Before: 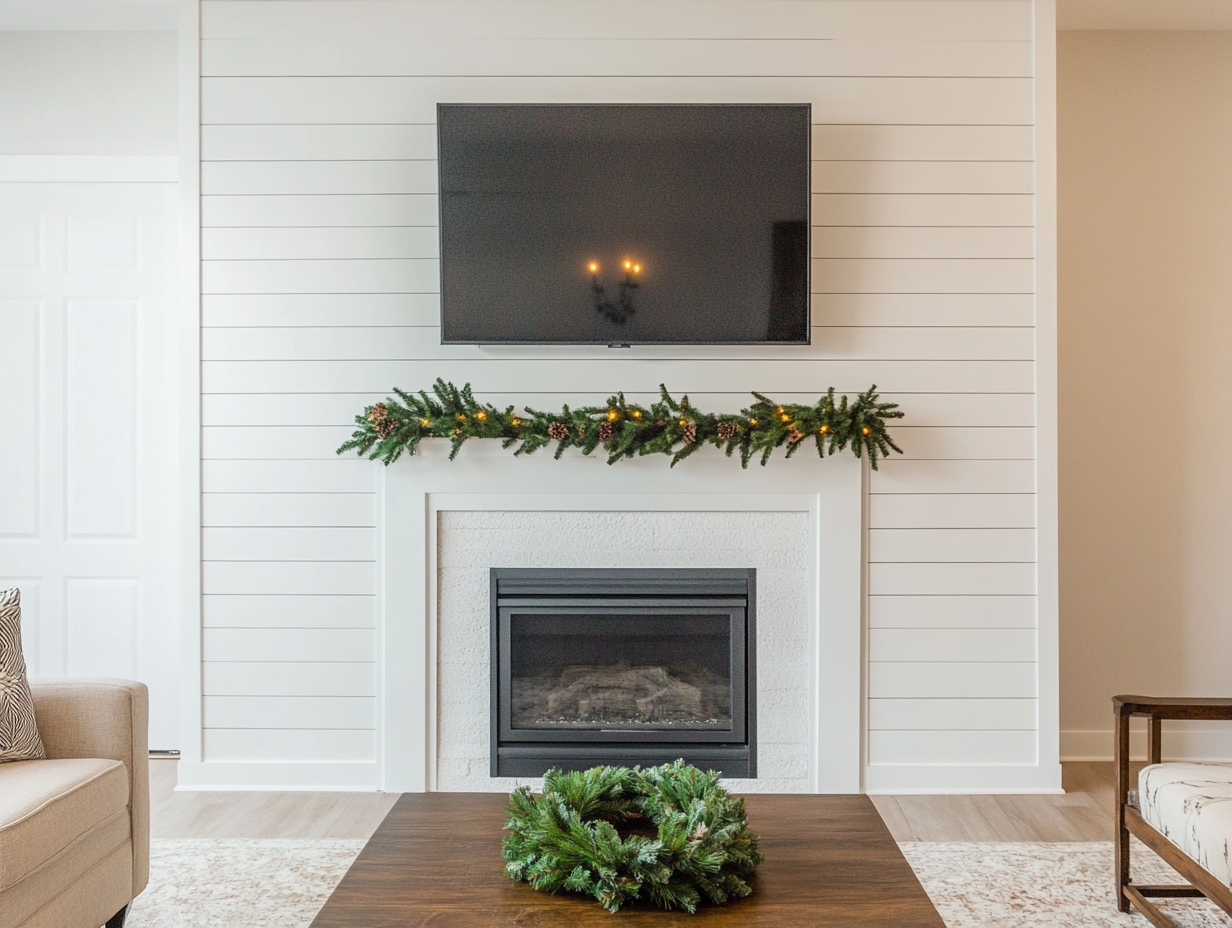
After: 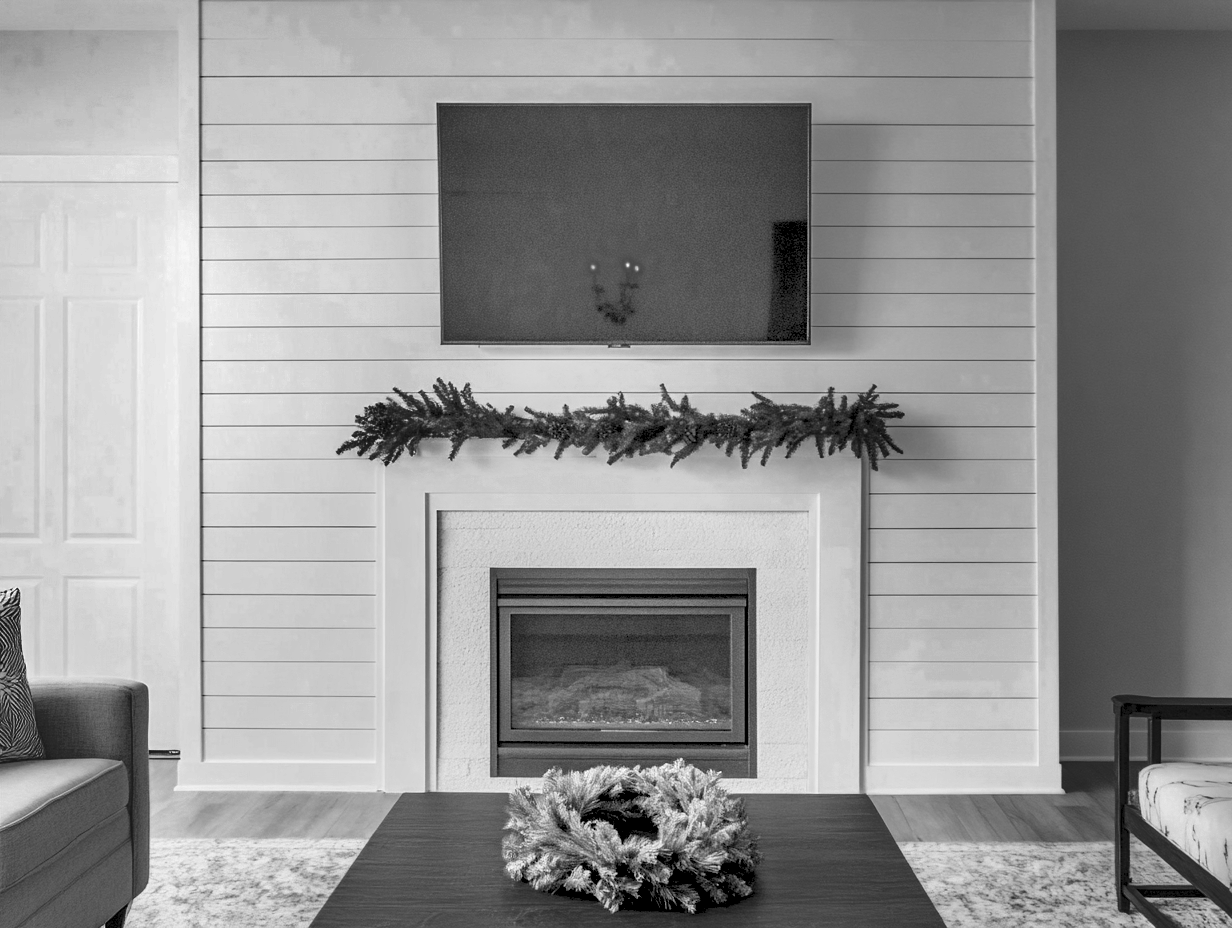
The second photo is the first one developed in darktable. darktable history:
shadows and highlights: radius 107.15, shadows 41.01, highlights -72.82, low approximation 0.01, soften with gaussian
levels: levels [0.072, 0.414, 0.976]
color zones: curves: ch0 [(0.002, 0.429) (0.121, 0.212) (0.198, 0.113) (0.276, 0.344) (0.331, 0.541) (0.41, 0.56) (0.482, 0.289) (0.619, 0.227) (0.721, 0.18) (0.821, 0.435) (0.928, 0.555) (1, 0.587)]; ch1 [(0, 0) (0.143, 0) (0.286, 0) (0.429, 0) (0.571, 0) (0.714, 0) (0.857, 0)]
